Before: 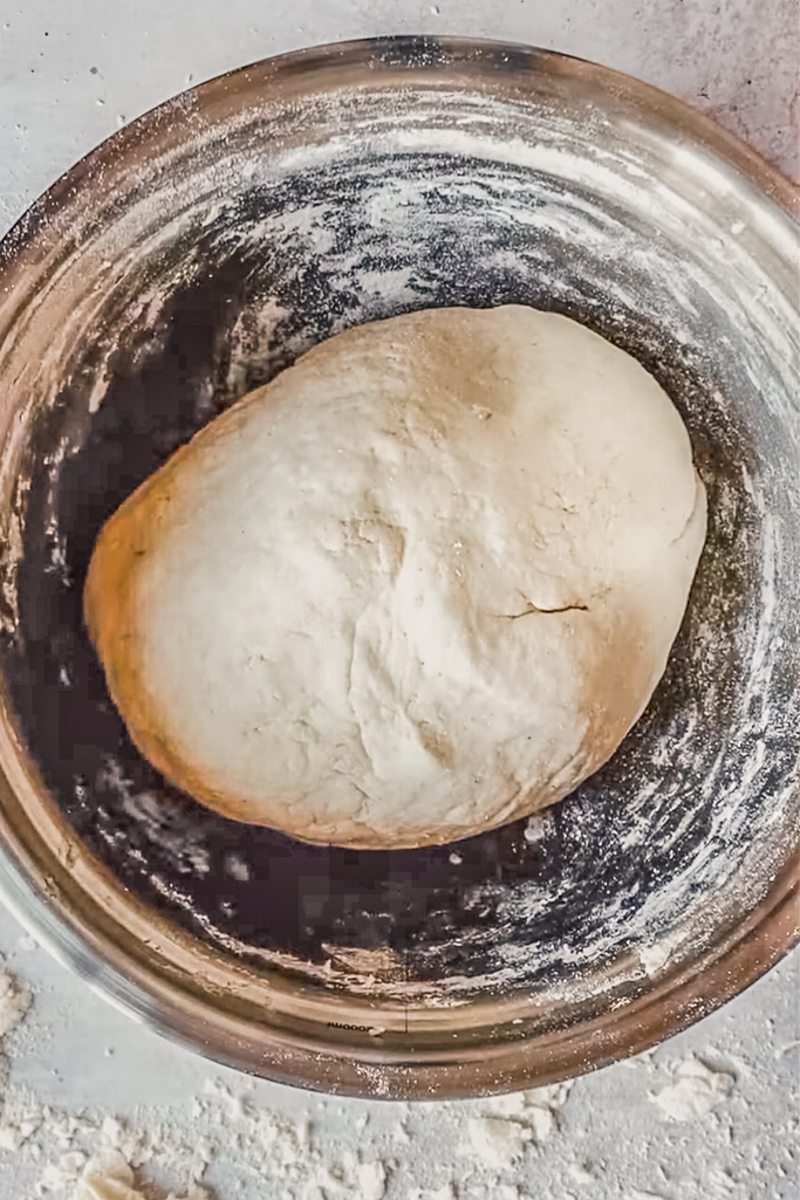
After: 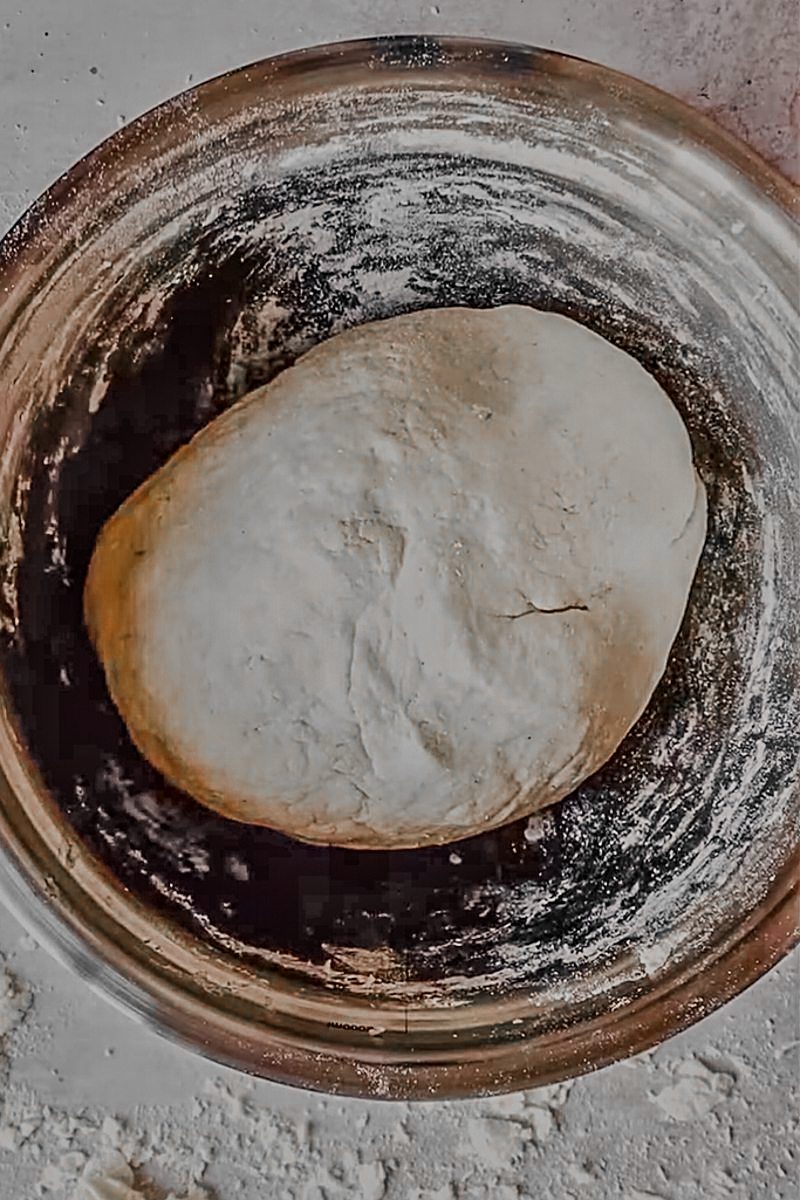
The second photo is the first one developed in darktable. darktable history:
sharpen: on, module defaults
color zones: curves: ch0 [(0, 0.497) (0.096, 0.361) (0.221, 0.538) (0.429, 0.5) (0.571, 0.5) (0.714, 0.5) (0.857, 0.5) (1, 0.497)]; ch1 [(0, 0.5) (0.143, 0.5) (0.257, -0.002) (0.429, 0.04) (0.571, -0.001) (0.714, -0.015) (0.857, 0.024) (1, 0.5)]
contrast brightness saturation: contrast 0.177, saturation 0.299
tone equalizer: -7 EV 0.162 EV, -6 EV 0.578 EV, -5 EV 1.18 EV, -4 EV 1.33 EV, -3 EV 1.13 EV, -2 EV 0.6 EV, -1 EV 0.153 EV, mask exposure compensation -0.49 EV
exposure: exposure -2.073 EV, compensate exposure bias true, compensate highlight preservation false
